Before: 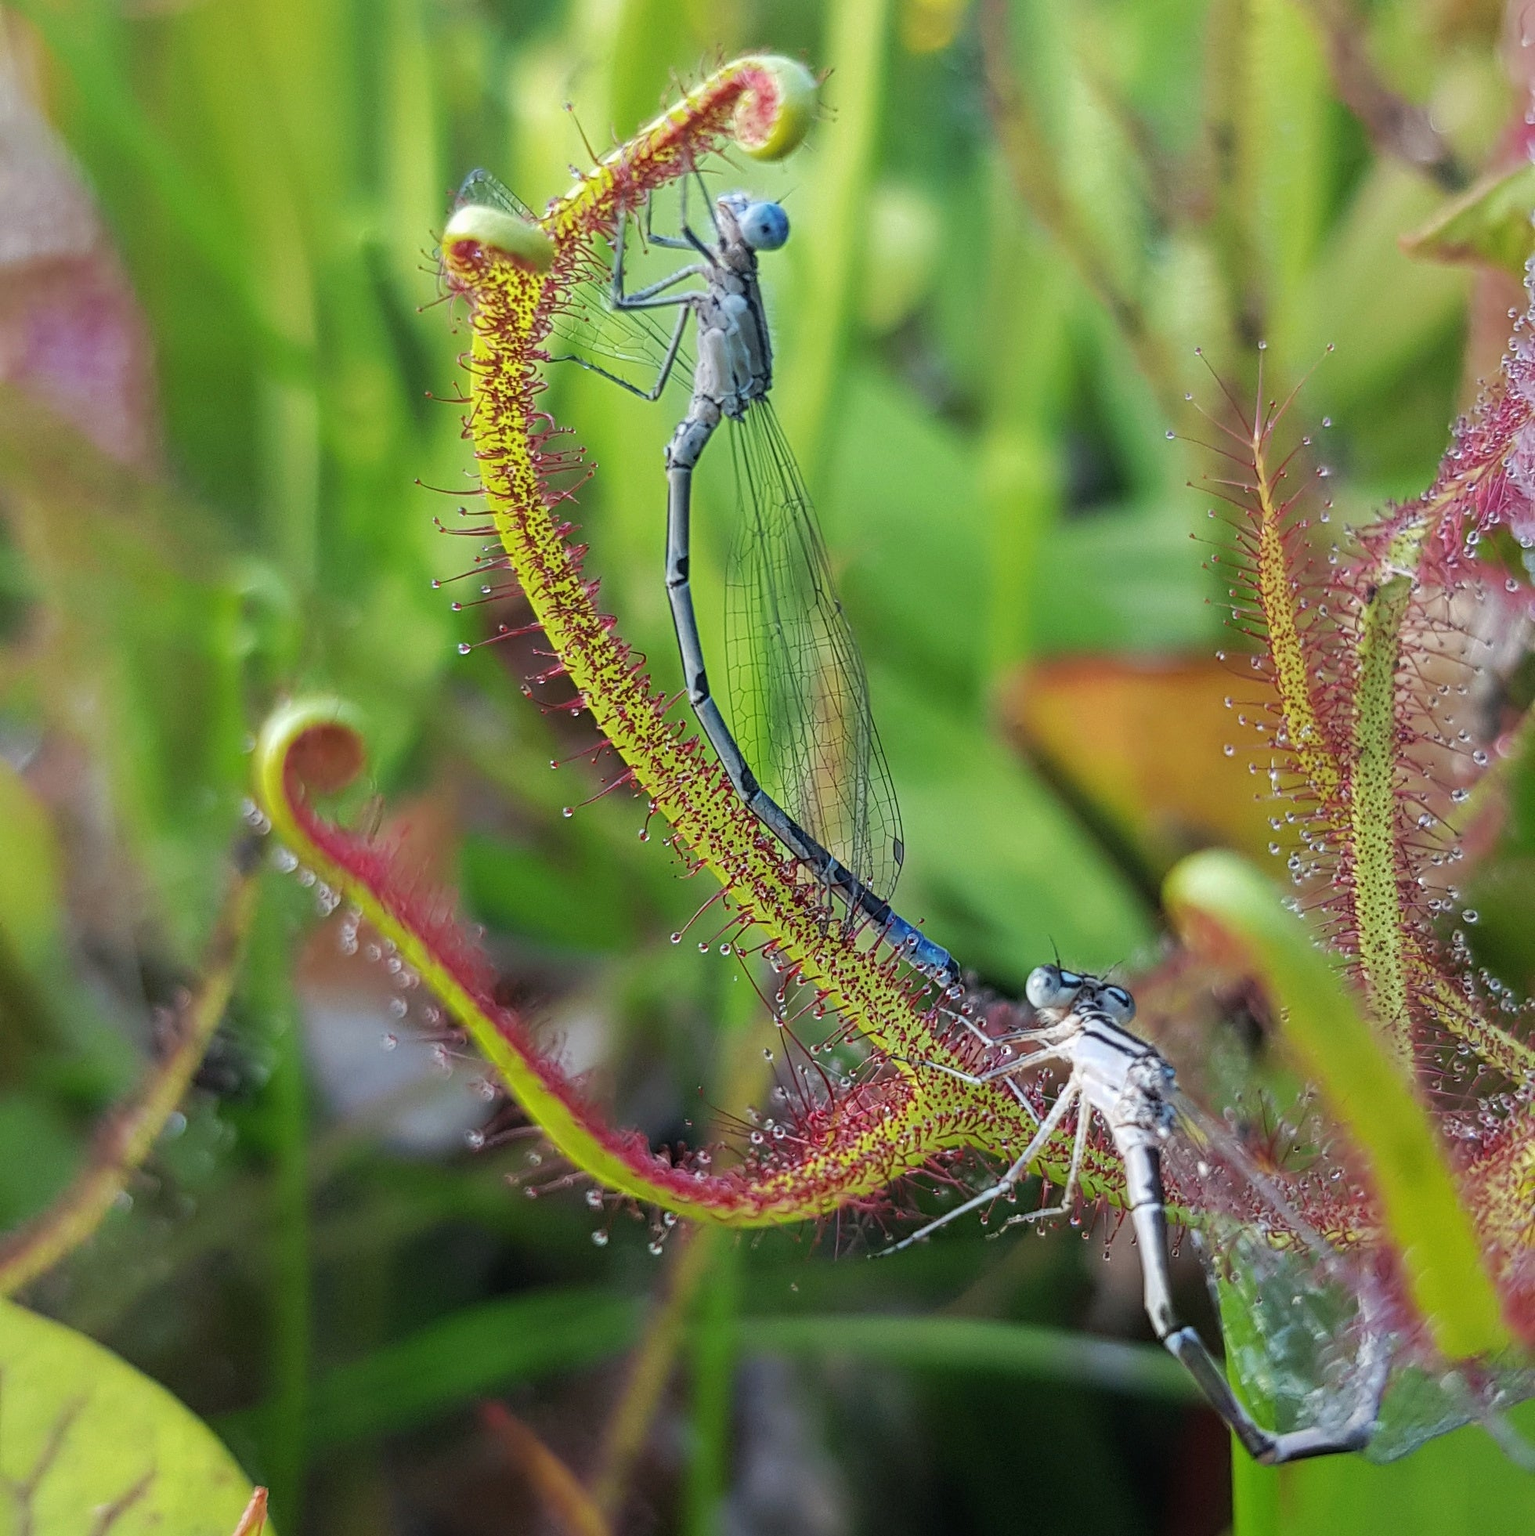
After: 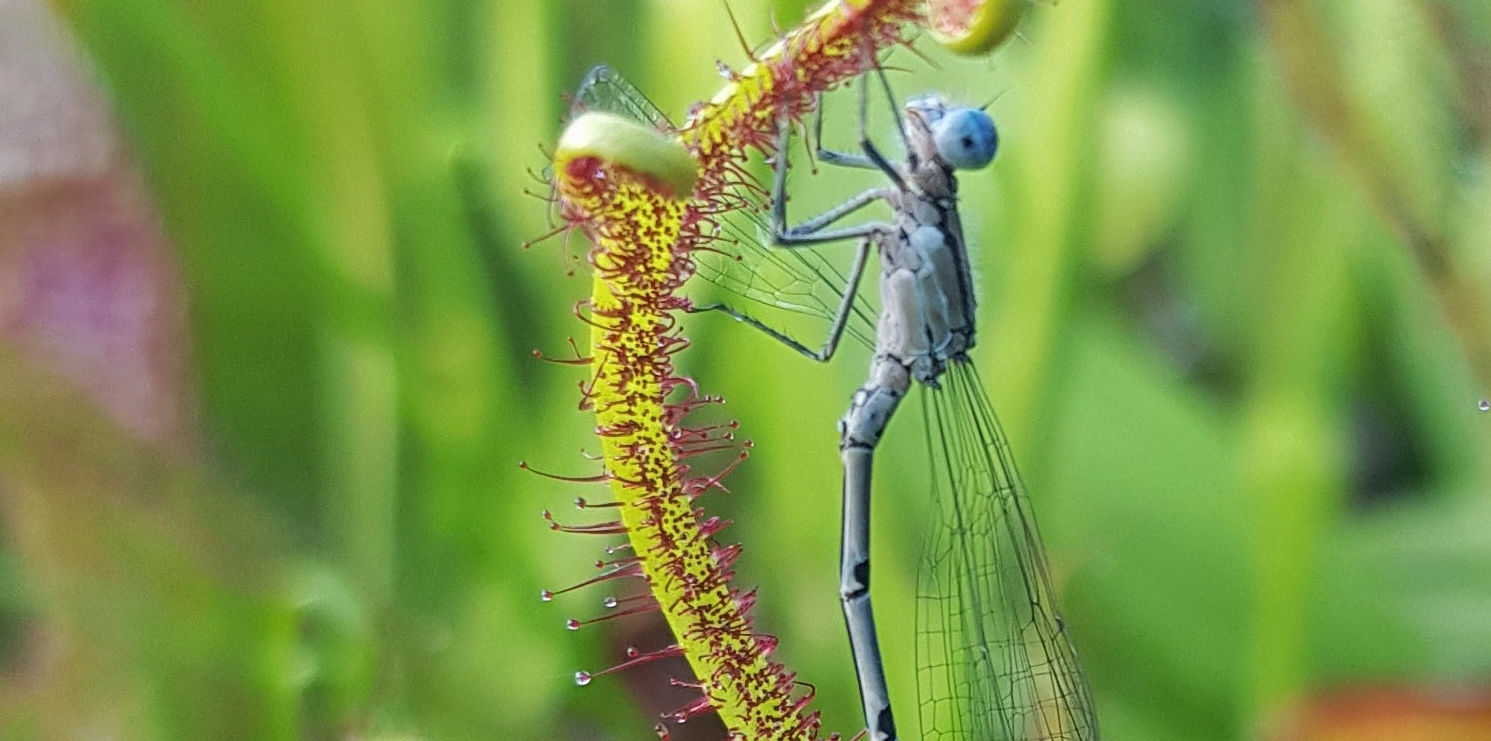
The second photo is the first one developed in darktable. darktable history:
crop: left 0.54%, top 7.65%, right 23.372%, bottom 54.537%
levels: white 99.89%
